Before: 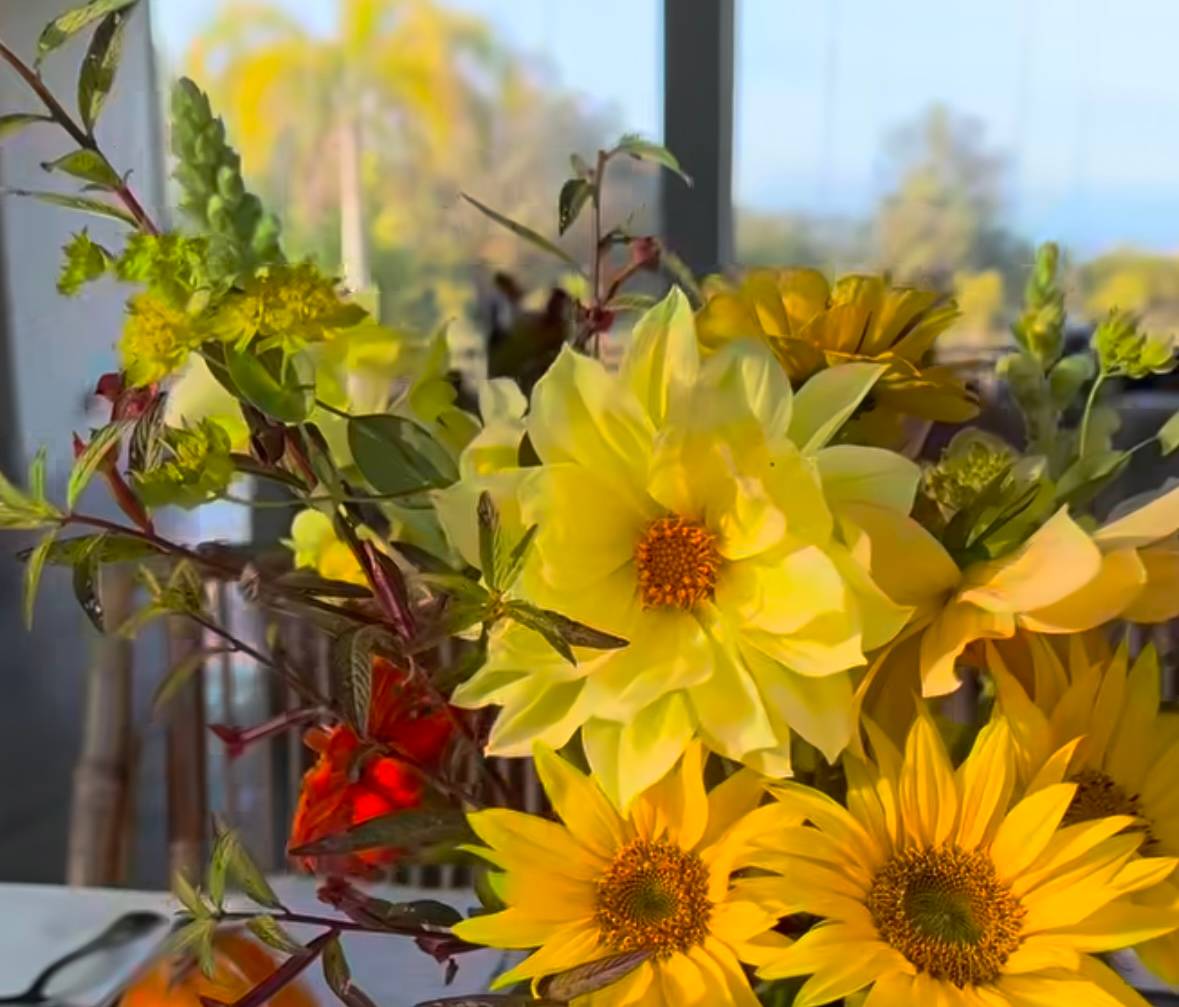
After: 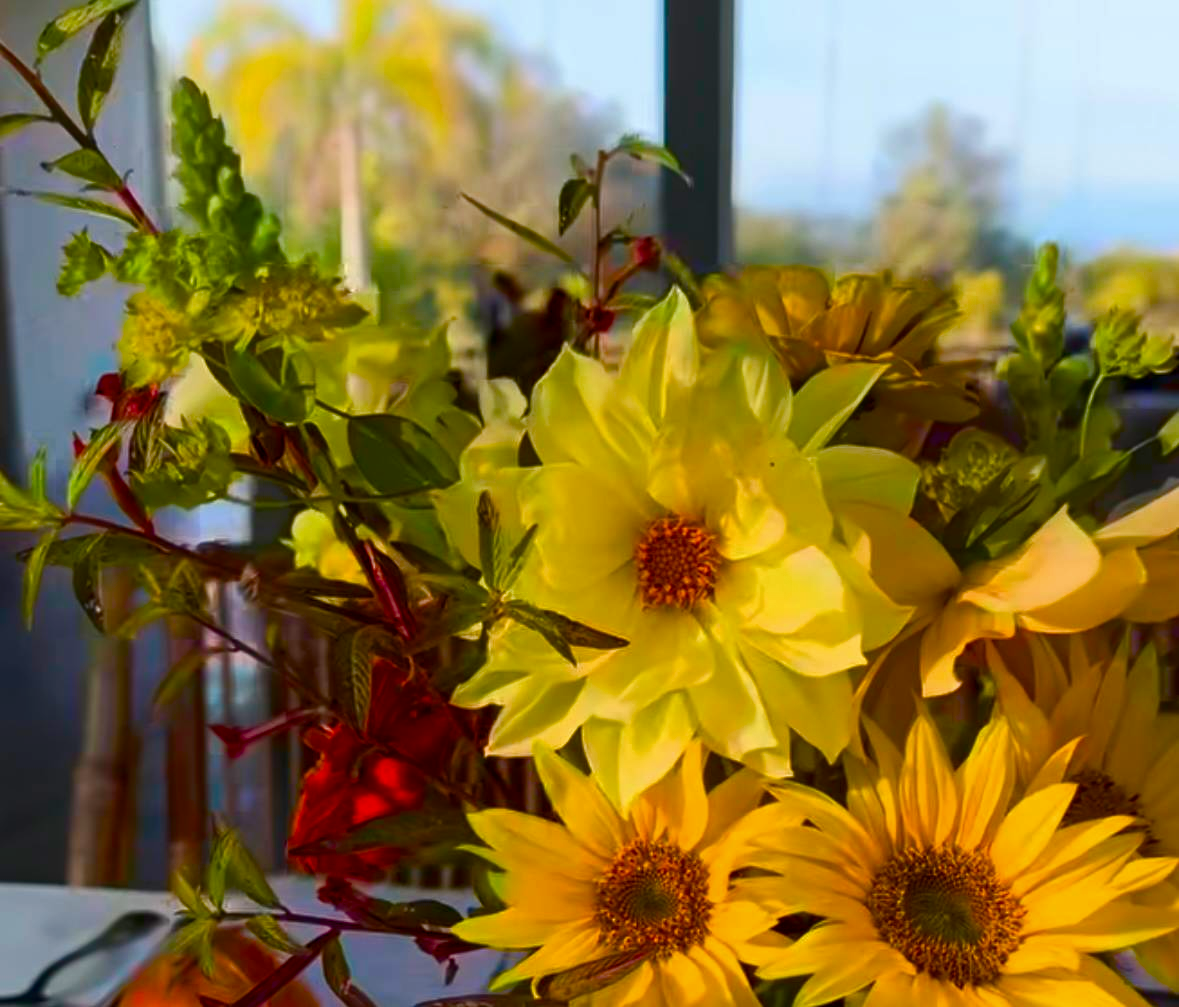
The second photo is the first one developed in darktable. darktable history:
contrast brightness saturation: contrast 0.068, brightness -0.128, saturation 0.059
color balance rgb: linear chroma grading › global chroma 14.467%, perceptual saturation grading › global saturation 24.845%, perceptual saturation grading › highlights -51.147%, perceptual saturation grading › mid-tones 19.05%, perceptual saturation grading › shadows 60.62%, global vibrance 20.586%
